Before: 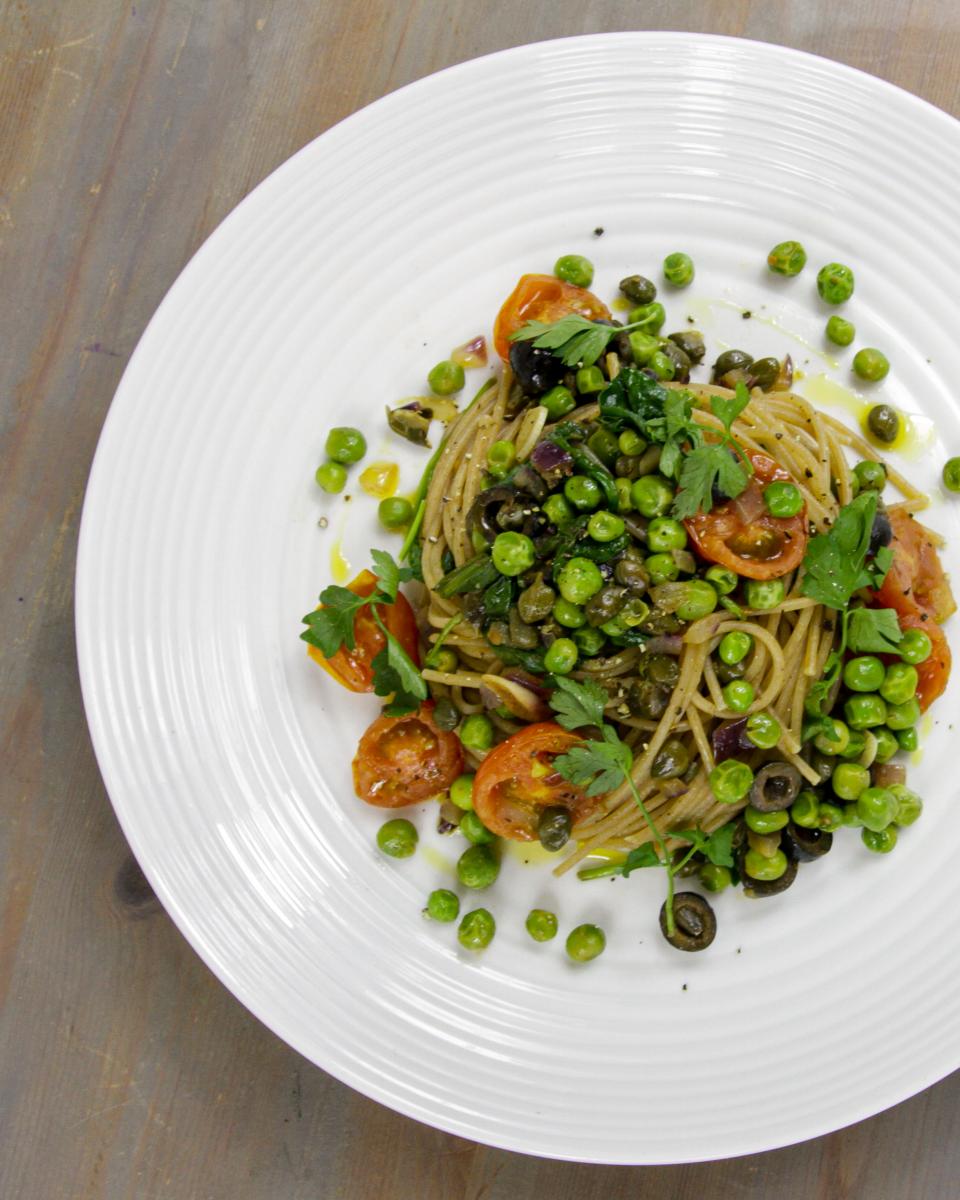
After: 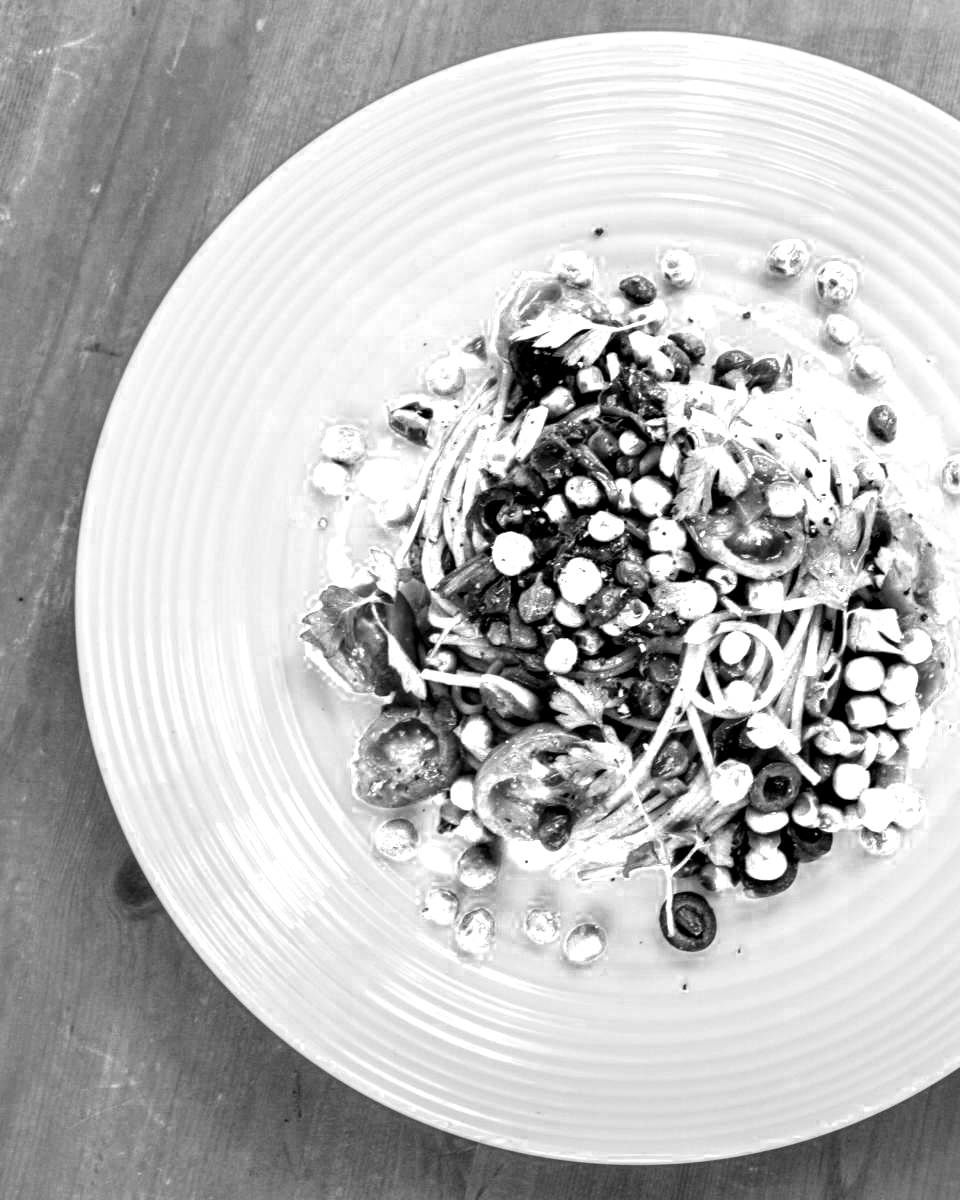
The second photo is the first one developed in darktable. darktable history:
local contrast: highlights 60%, shadows 60%, detail 160%
color zones: curves: ch0 [(0, 0.554) (0.146, 0.662) (0.293, 0.86) (0.503, 0.774) (0.637, 0.106) (0.74, 0.072) (0.866, 0.488) (0.998, 0.569)]; ch1 [(0, 0) (0.143, 0) (0.286, 0) (0.429, 0) (0.571, 0) (0.714, 0) (0.857, 0)]
